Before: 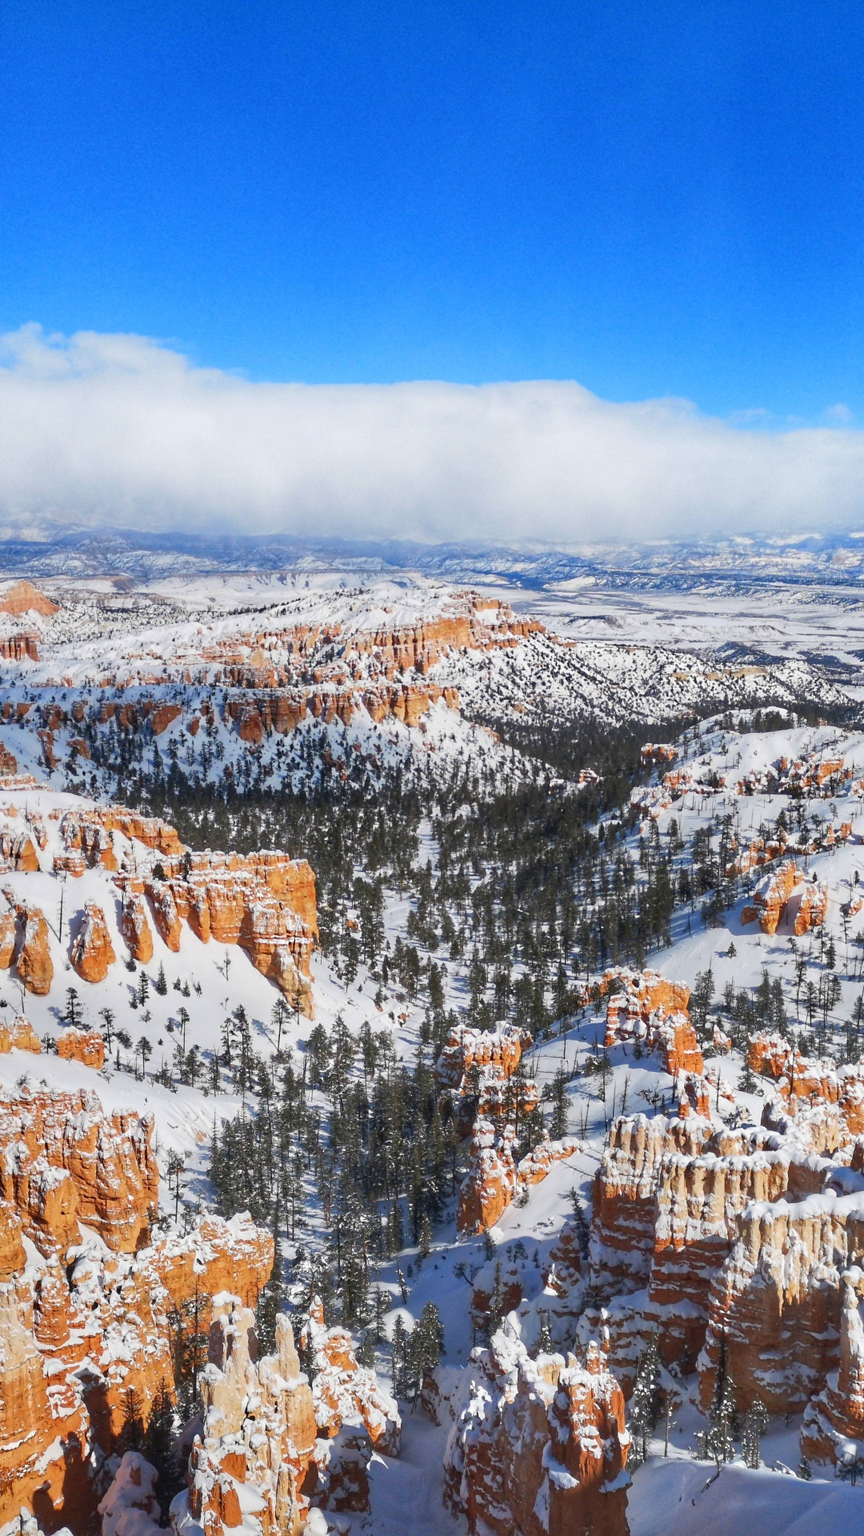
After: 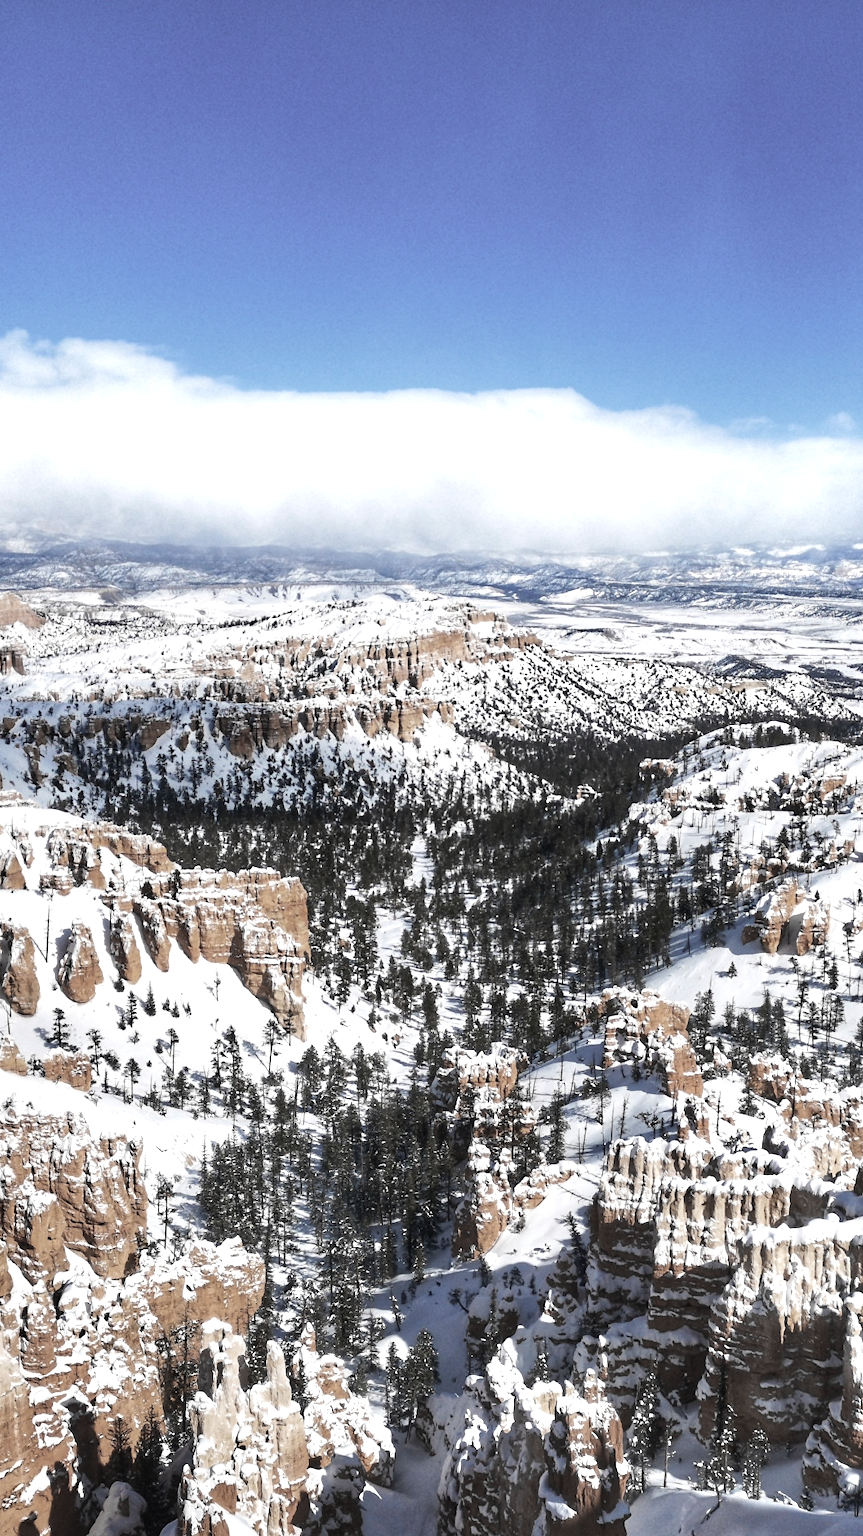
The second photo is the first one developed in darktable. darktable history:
crop: left 1.743%, right 0.268%, bottom 2.011%
tone equalizer: -8 EV -0.75 EV, -7 EV -0.7 EV, -6 EV -0.6 EV, -5 EV -0.4 EV, -3 EV 0.4 EV, -2 EV 0.6 EV, -1 EV 0.7 EV, +0 EV 0.75 EV, edges refinement/feathering 500, mask exposure compensation -1.57 EV, preserve details no
color zones: curves: ch0 [(0, 0.487) (0.241, 0.395) (0.434, 0.373) (0.658, 0.412) (0.838, 0.487)]; ch1 [(0, 0) (0.053, 0.053) (0.211, 0.202) (0.579, 0.259) (0.781, 0.241)]
